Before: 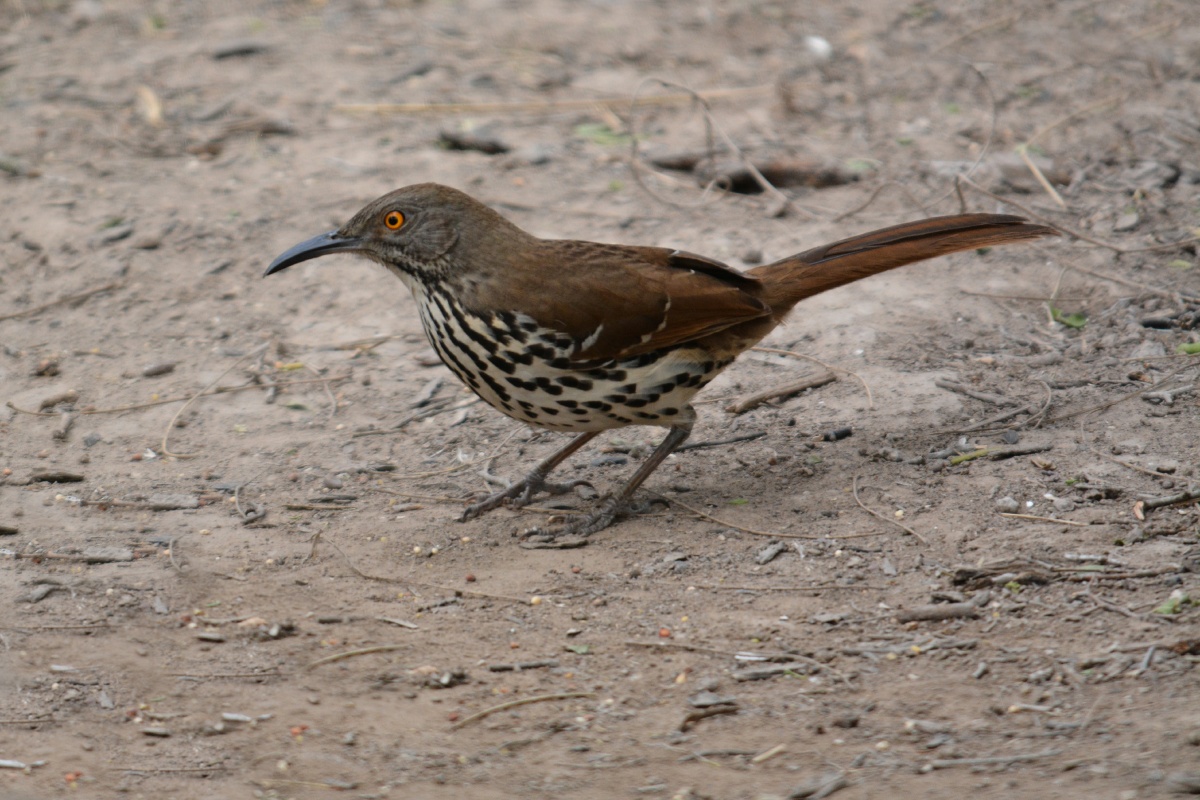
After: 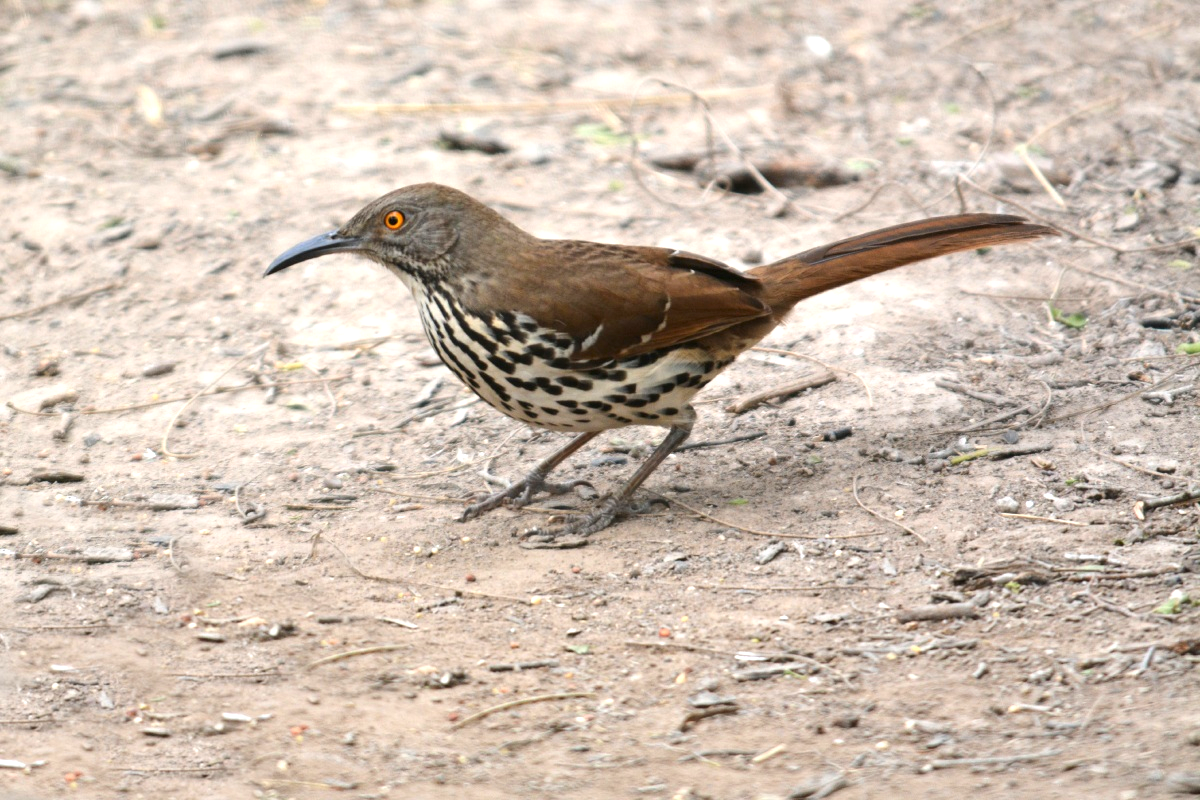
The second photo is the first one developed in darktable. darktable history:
exposure: exposure 1.148 EV, compensate highlight preservation false
